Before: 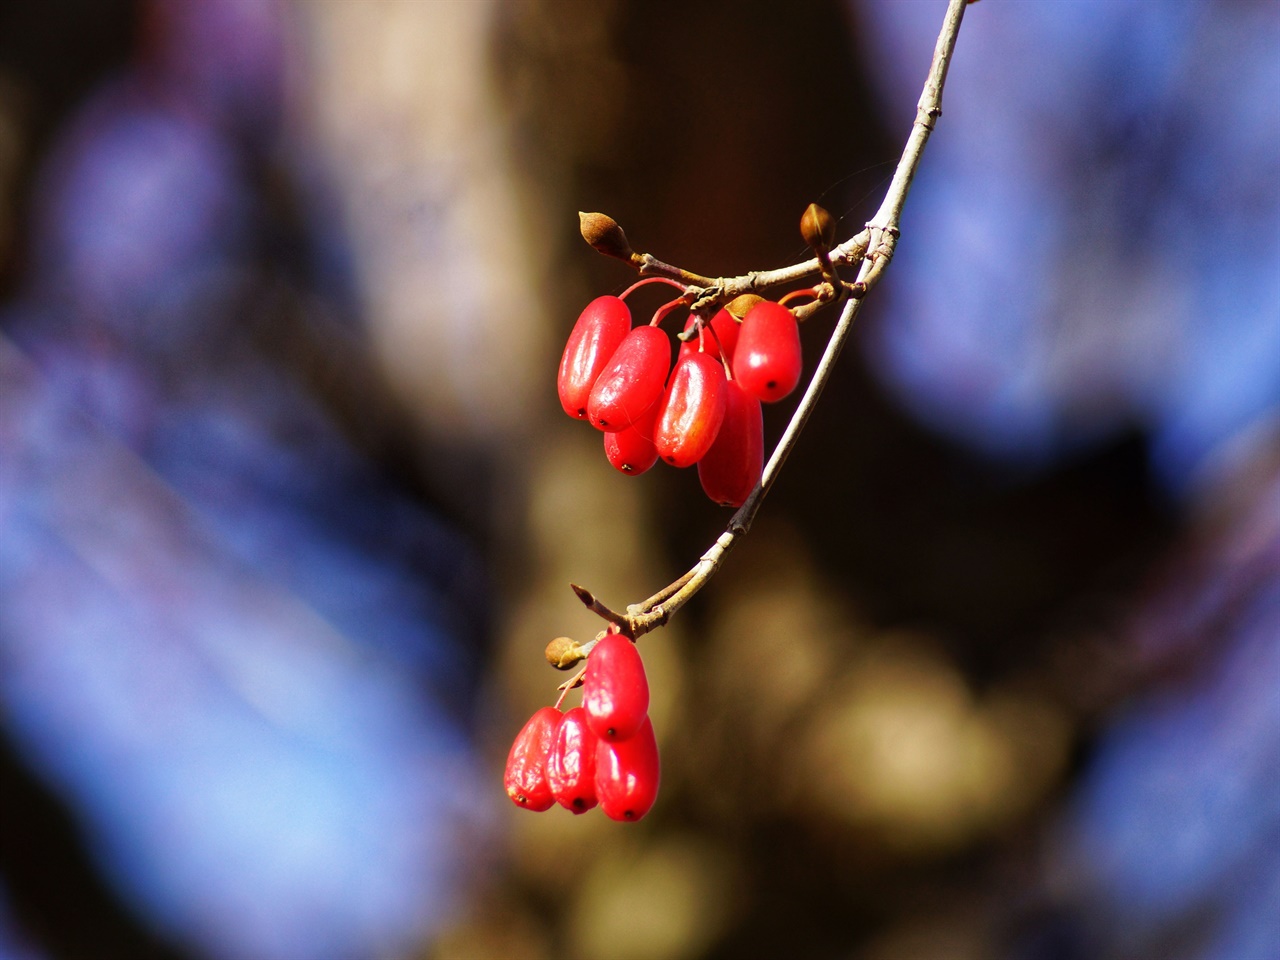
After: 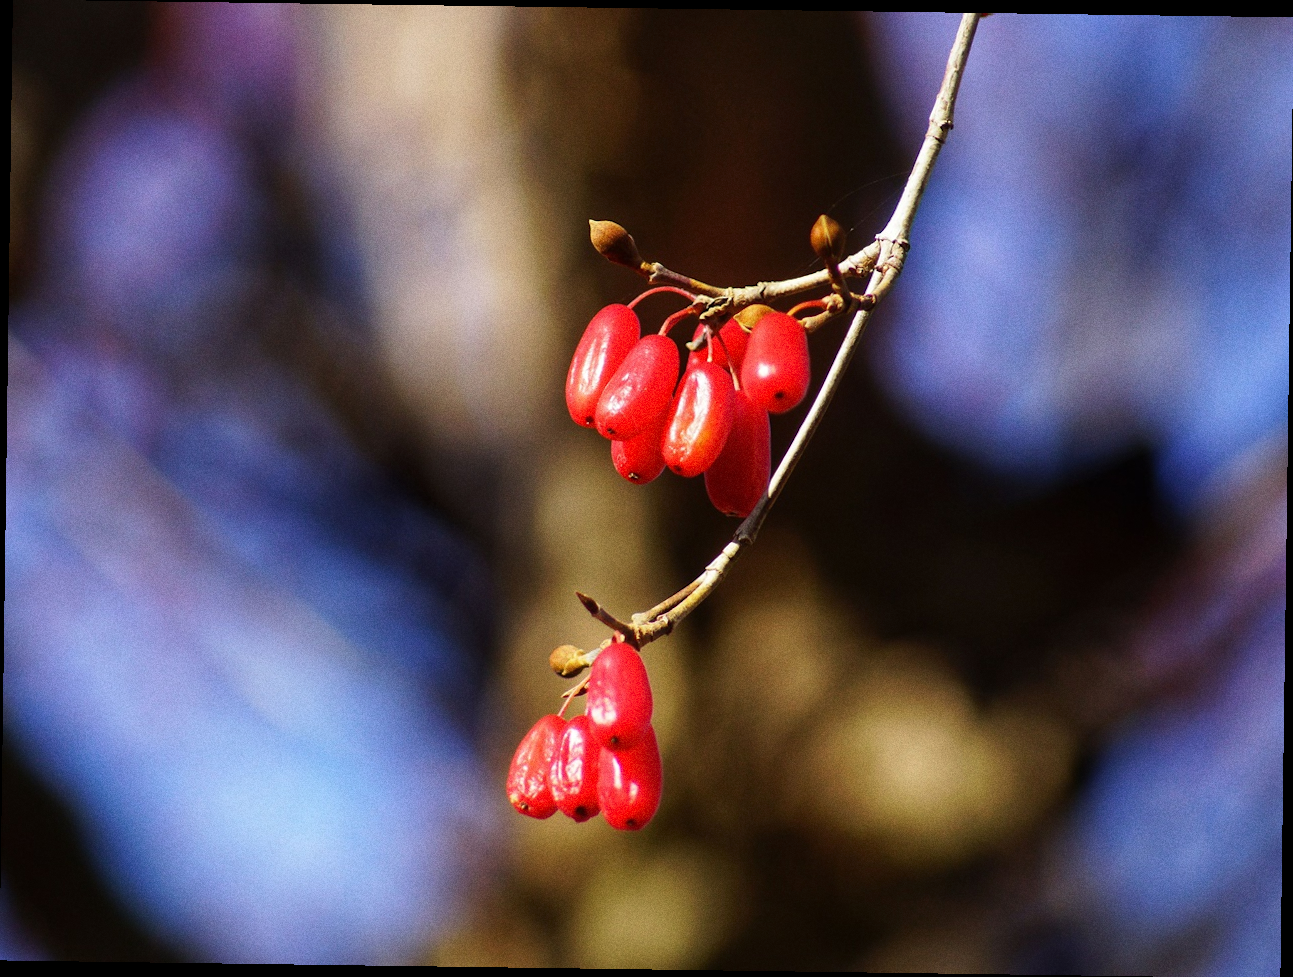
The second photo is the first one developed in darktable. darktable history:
rotate and perspective: rotation 0.8°, automatic cropping off
grain: coarseness 0.09 ISO
